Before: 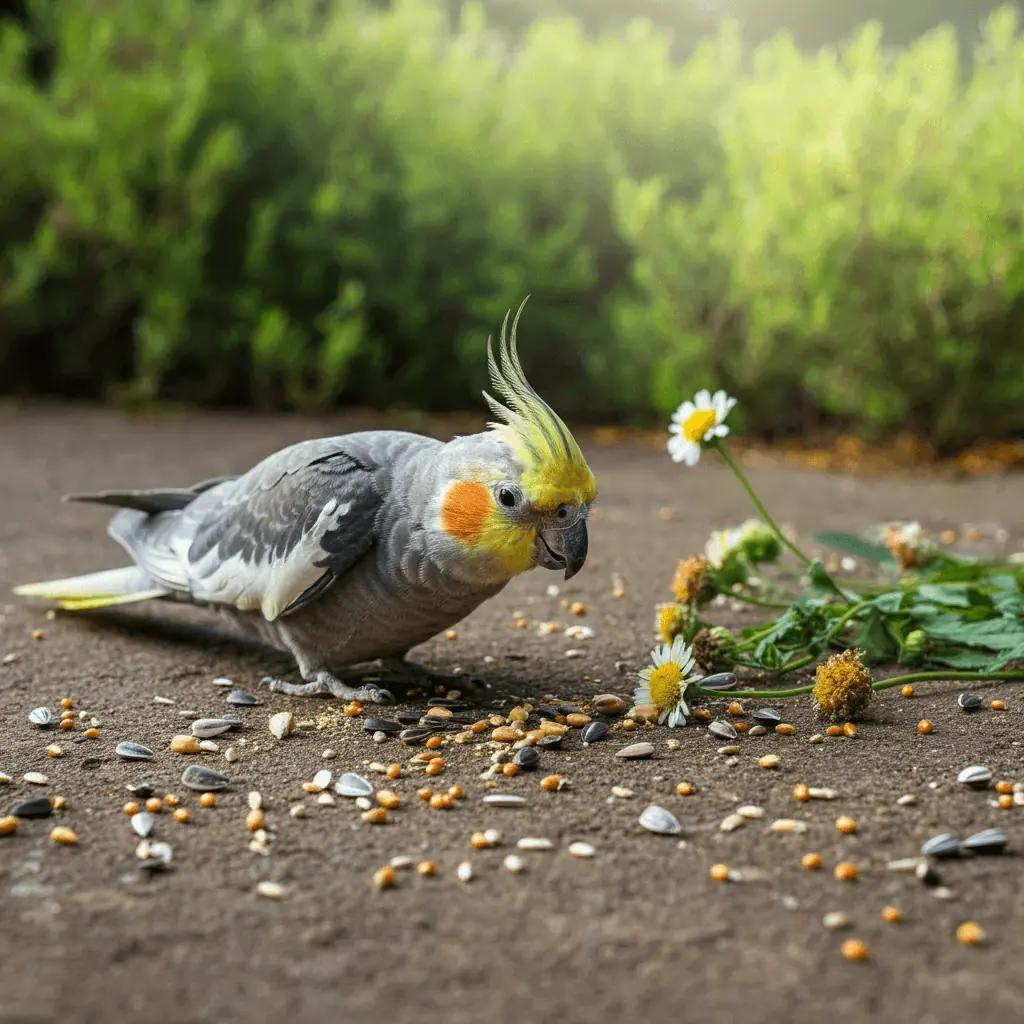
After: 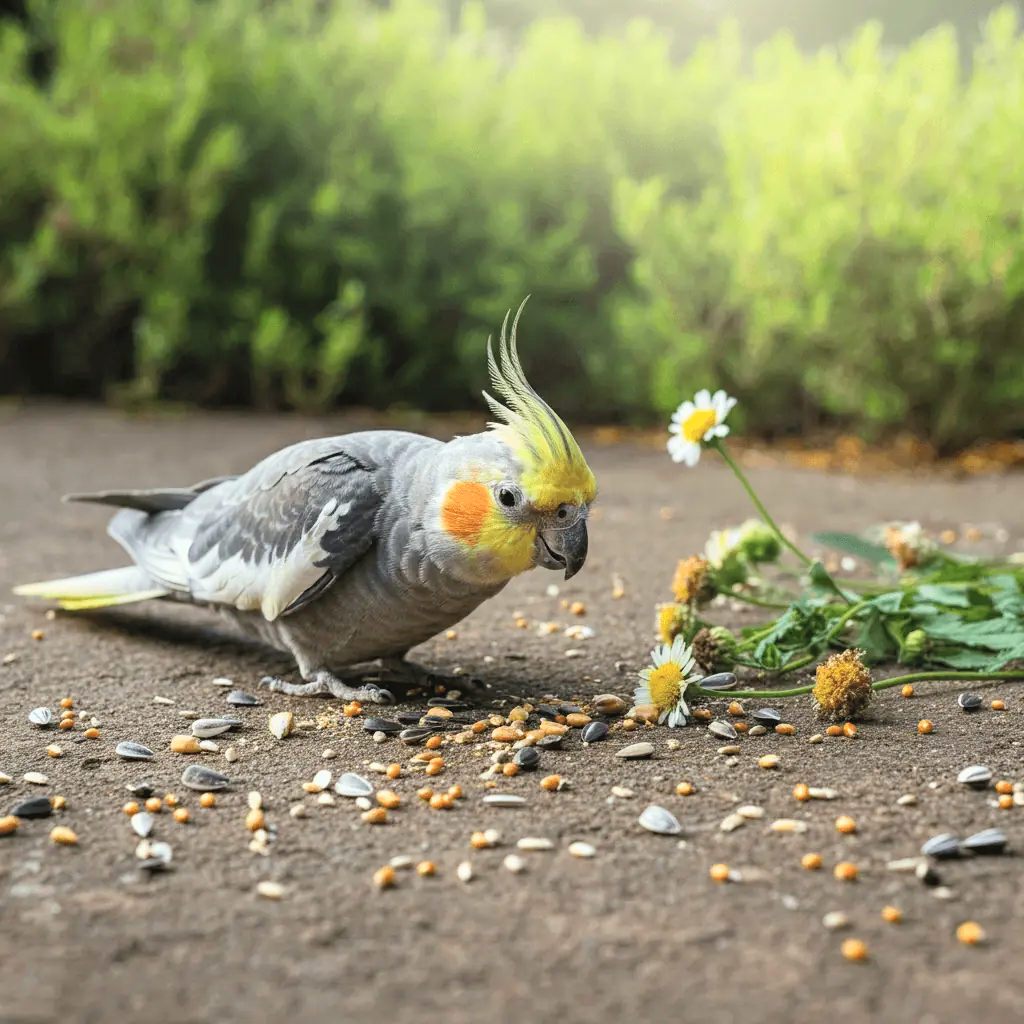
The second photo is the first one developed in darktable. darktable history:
contrast brightness saturation: contrast 0.145, brightness 0.207
